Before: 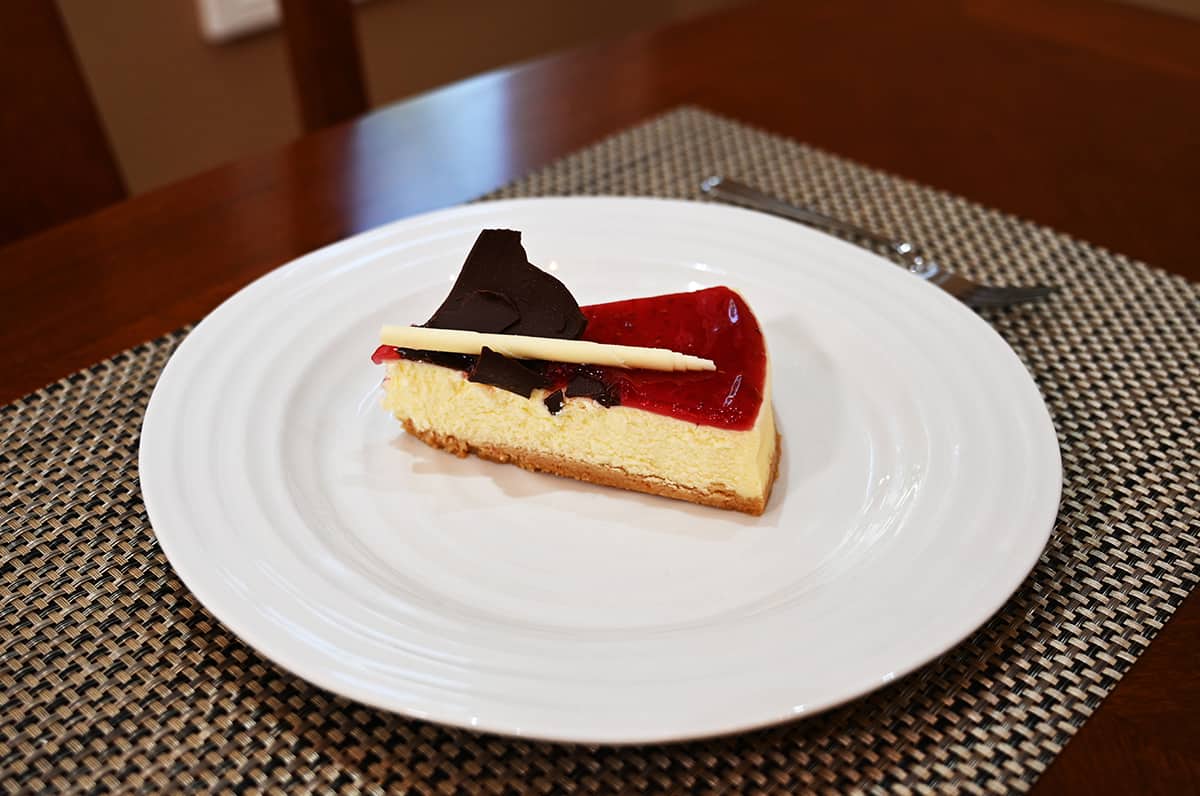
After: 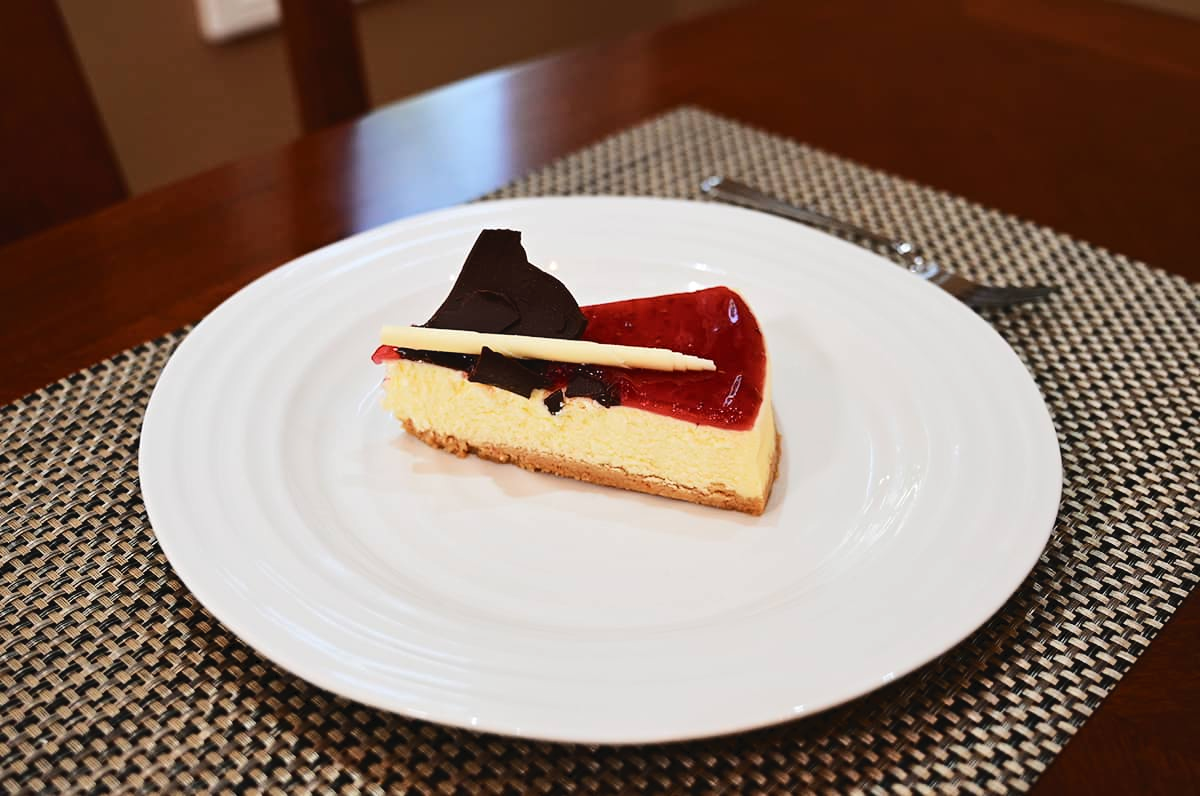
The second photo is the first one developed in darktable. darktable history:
tone curve: curves: ch0 [(0, 0) (0.003, 0.031) (0.011, 0.041) (0.025, 0.054) (0.044, 0.06) (0.069, 0.083) (0.1, 0.108) (0.136, 0.135) (0.177, 0.179) (0.224, 0.231) (0.277, 0.294) (0.335, 0.378) (0.399, 0.463) (0.468, 0.552) (0.543, 0.627) (0.623, 0.694) (0.709, 0.776) (0.801, 0.849) (0.898, 0.905) (1, 1)], color space Lab, independent channels, preserve colors none
